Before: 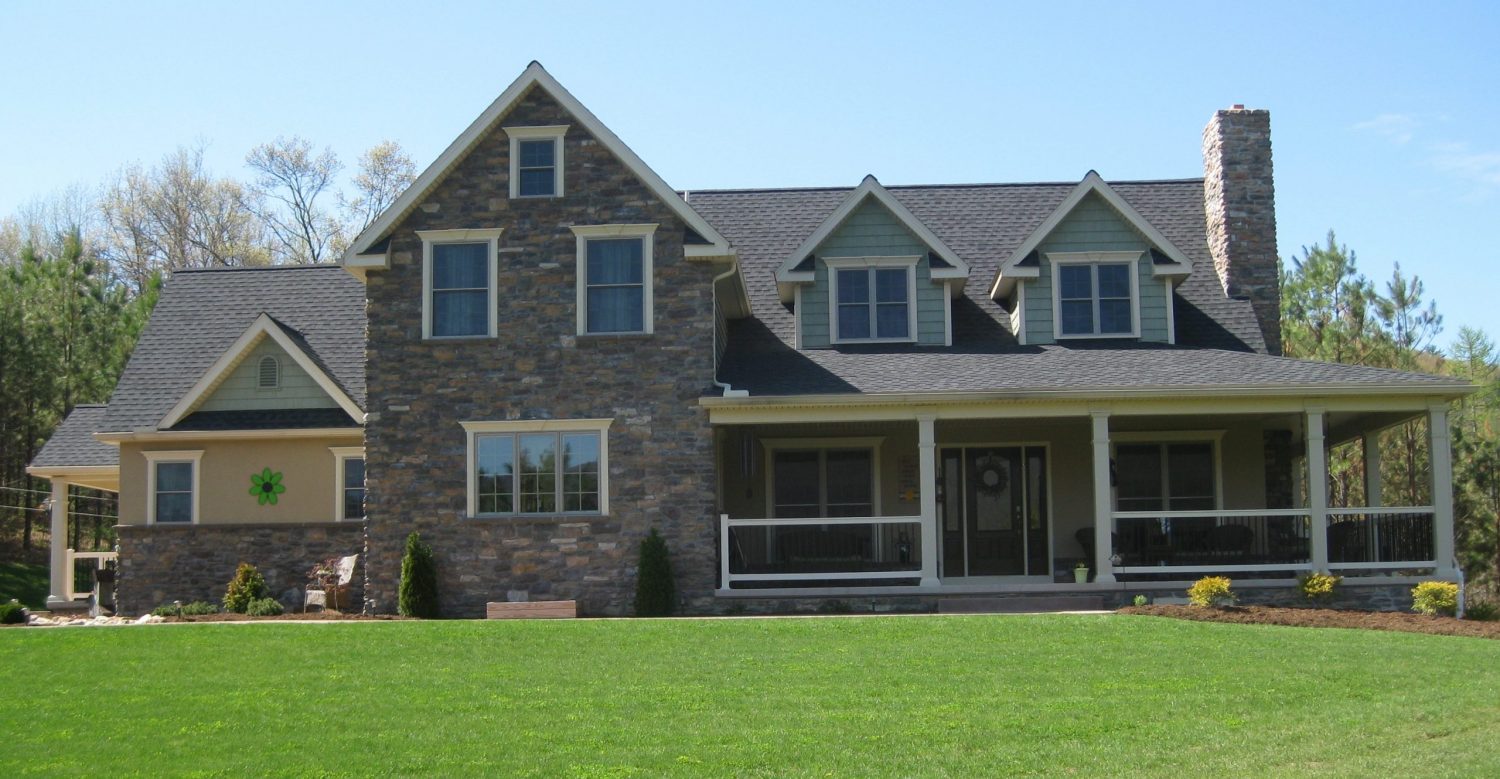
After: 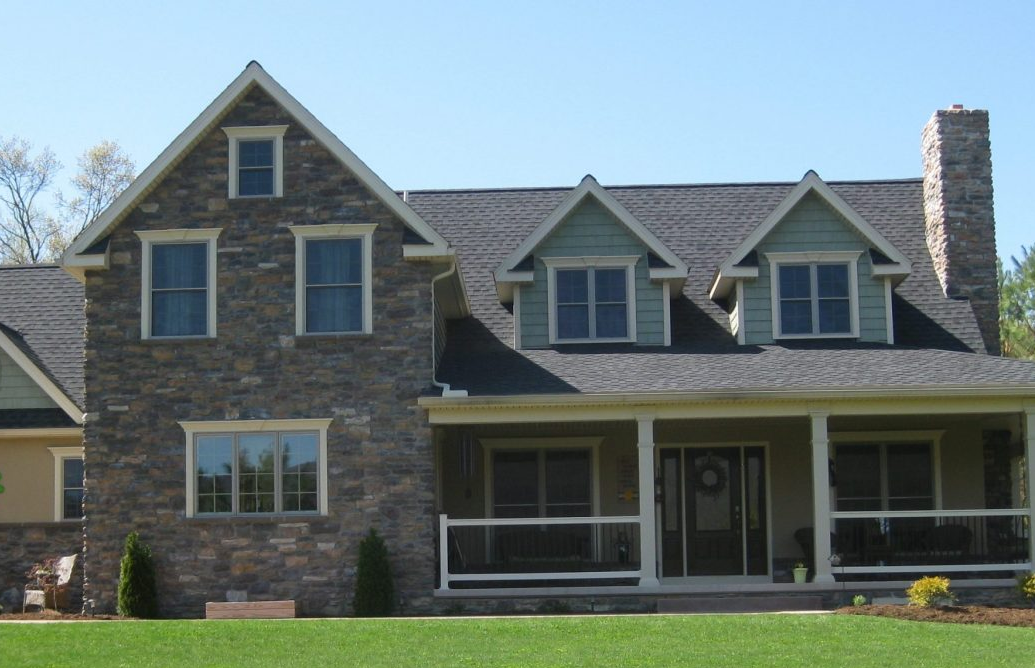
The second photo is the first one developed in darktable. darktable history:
crop: left 18.781%, right 12.165%, bottom 14.204%
